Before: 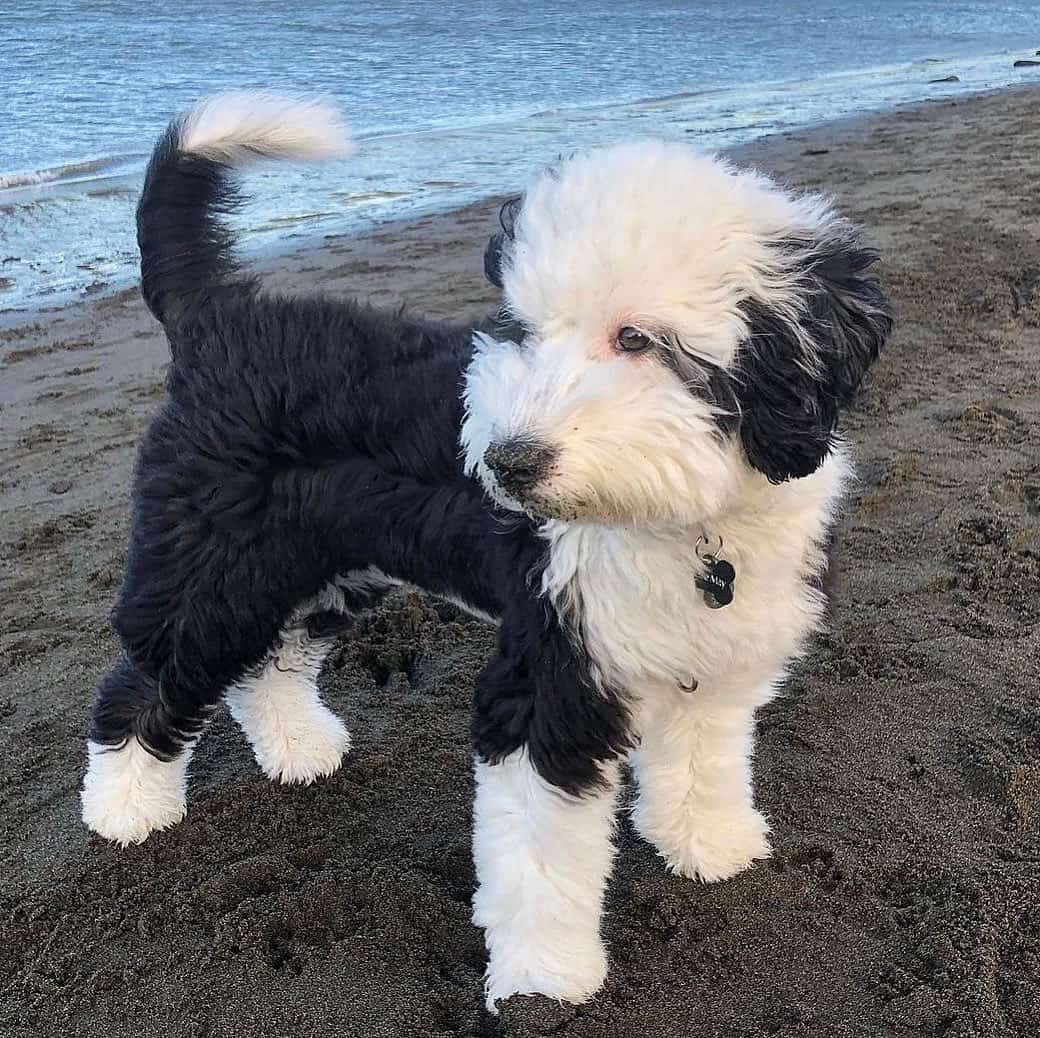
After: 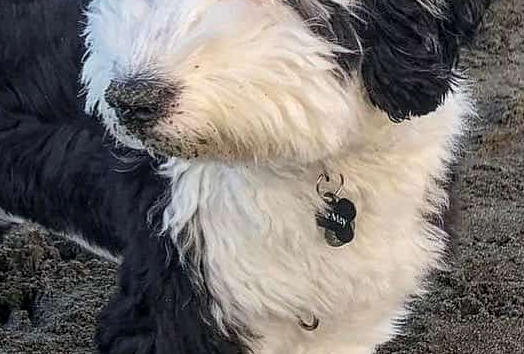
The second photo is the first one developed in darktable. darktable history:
local contrast: on, module defaults
crop: left 36.515%, top 34.951%, right 13.043%, bottom 30.864%
